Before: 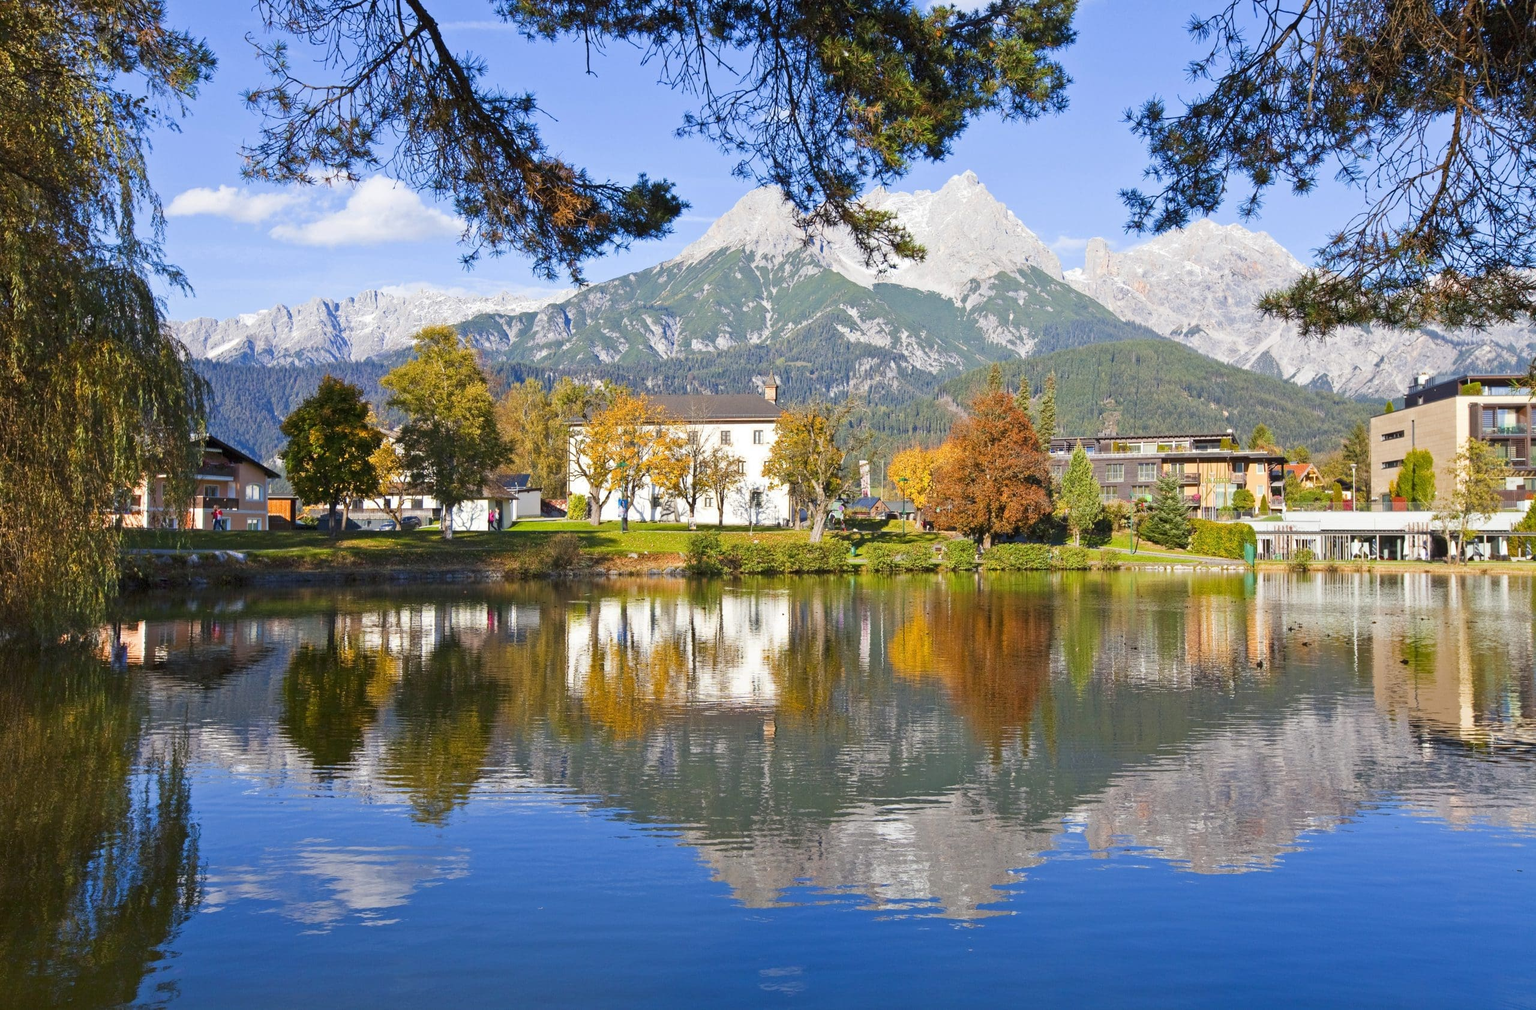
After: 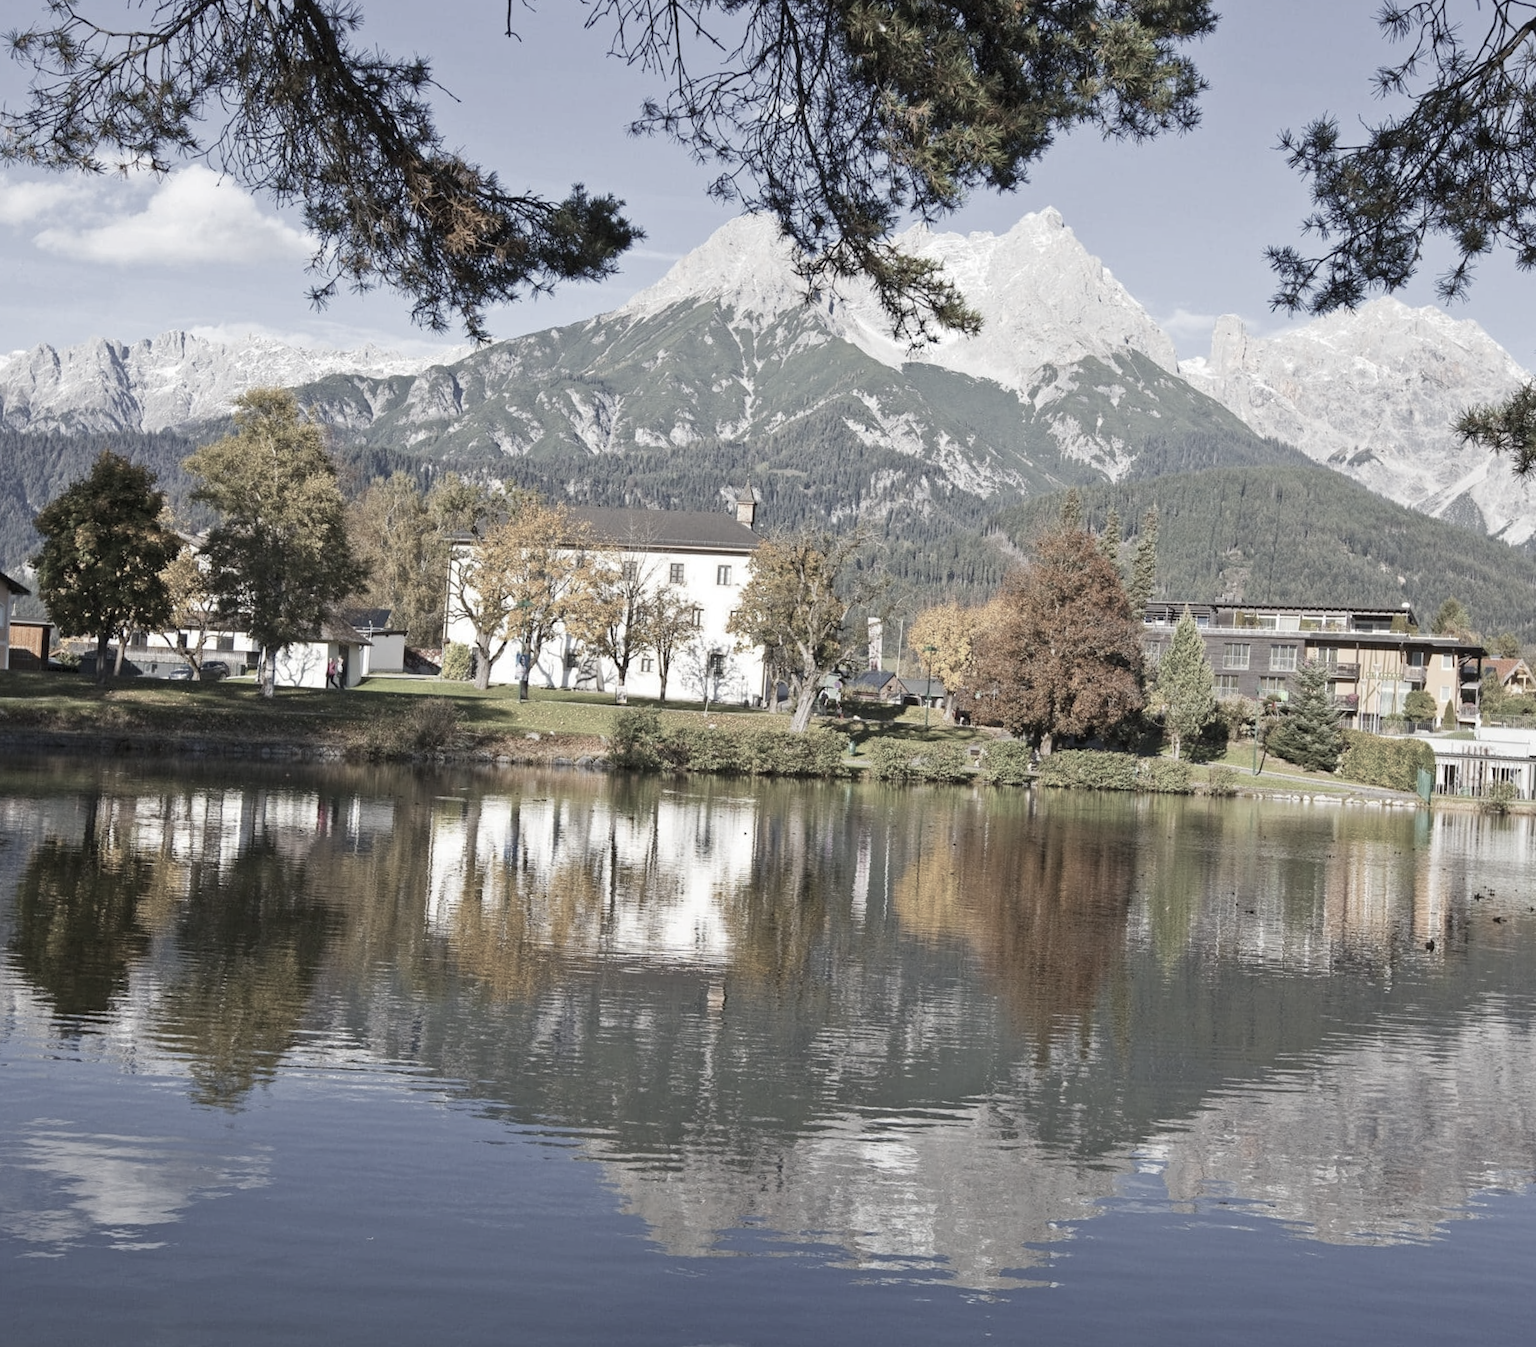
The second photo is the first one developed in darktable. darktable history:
color correction: saturation 0.3
crop and rotate: angle -3.27°, left 14.277%, top 0.028%, right 10.766%, bottom 0.028%
